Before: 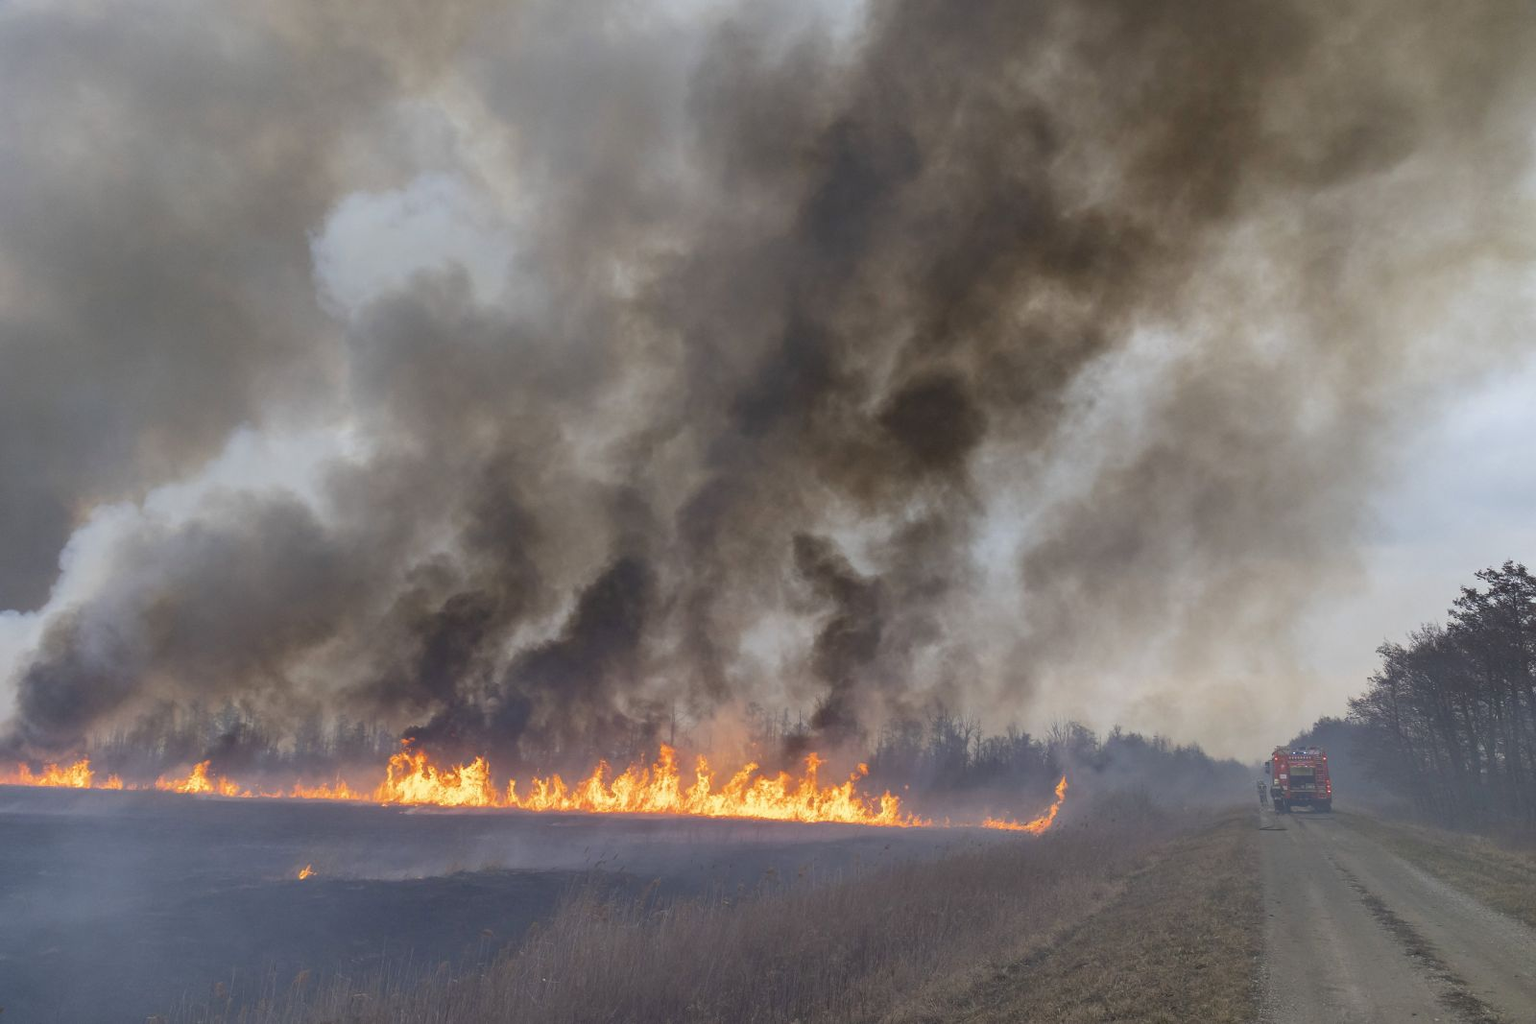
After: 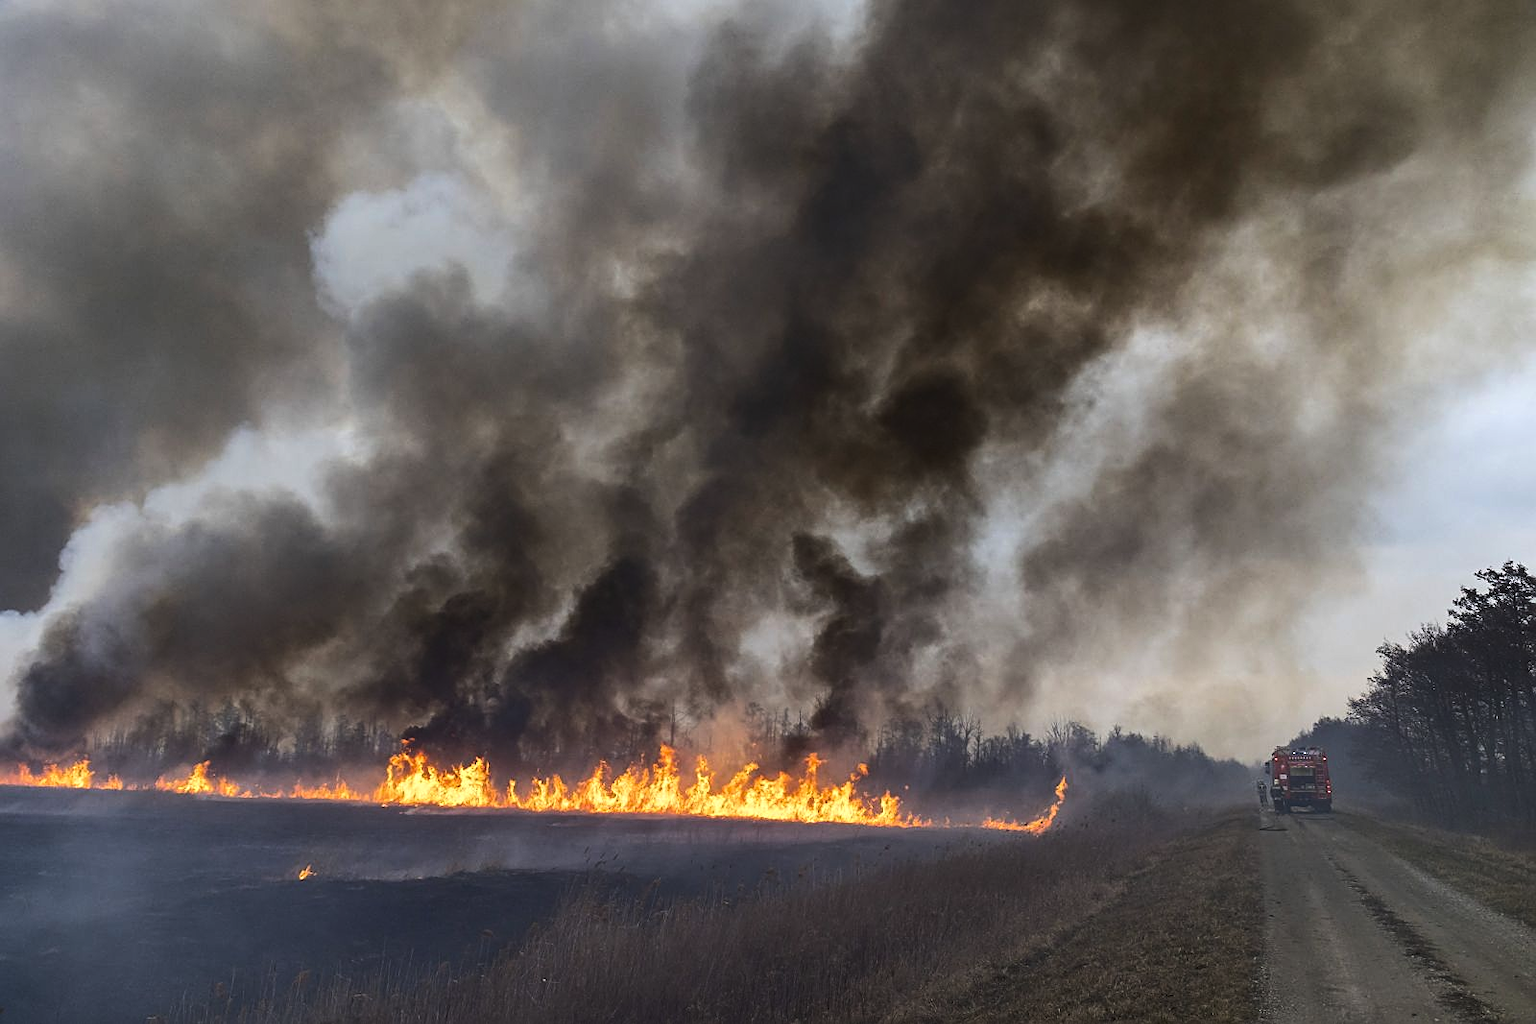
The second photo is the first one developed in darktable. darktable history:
tone equalizer: -8 EV -1.11 EV, -7 EV -1.03 EV, -6 EV -0.843 EV, -5 EV -0.612 EV, -3 EV 0.593 EV, -2 EV 0.88 EV, -1 EV 0.999 EV, +0 EV 1.07 EV, edges refinement/feathering 500, mask exposure compensation -1.57 EV, preserve details no
sharpen: on, module defaults
contrast brightness saturation: contrast 0.081, saturation 0.202
exposure: black level correction 0, exposure -0.702 EV, compensate exposure bias true, compensate highlight preservation false
